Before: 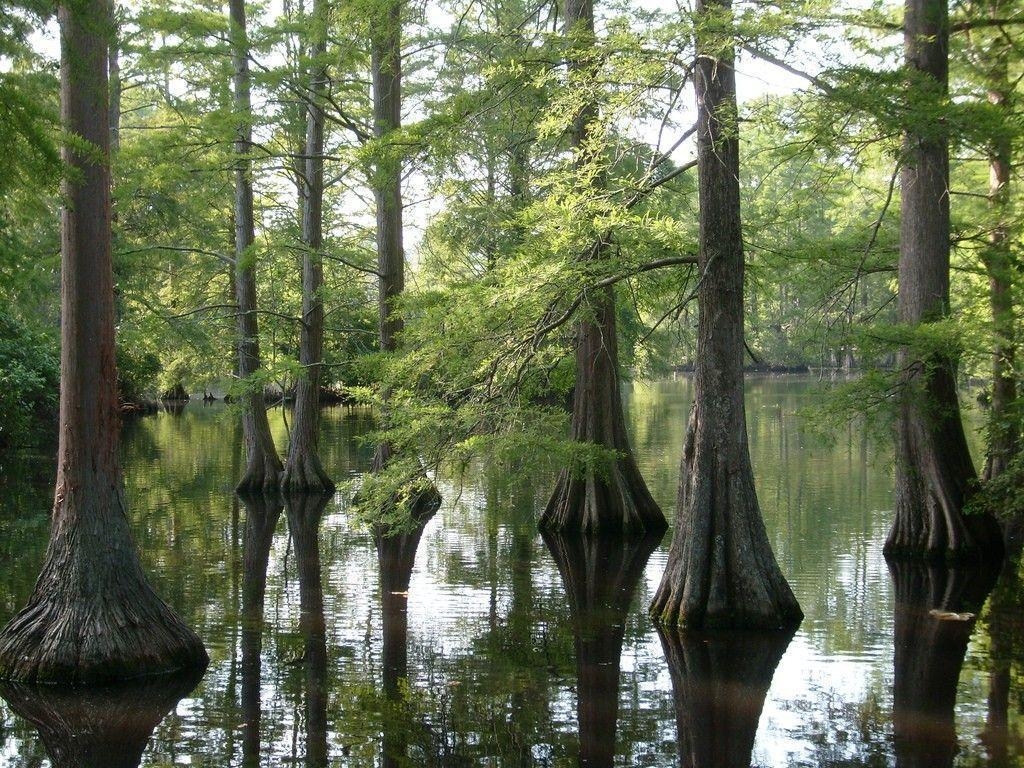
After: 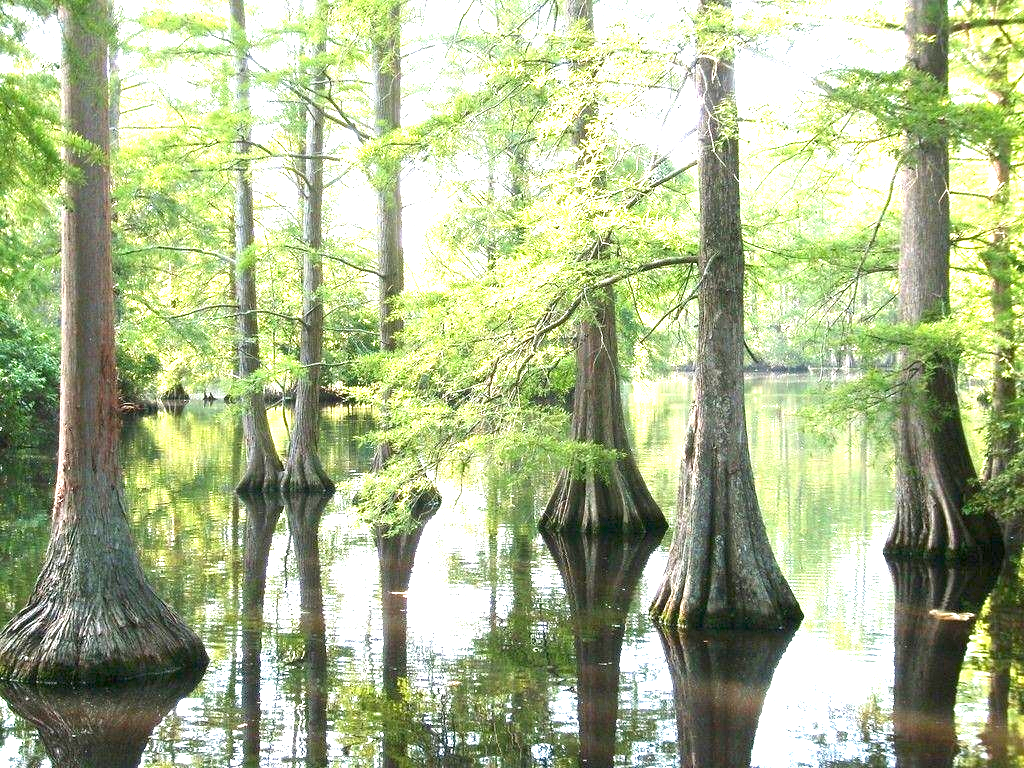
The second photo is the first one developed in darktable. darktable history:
exposure: exposure 2.251 EV, compensate highlight preservation false
